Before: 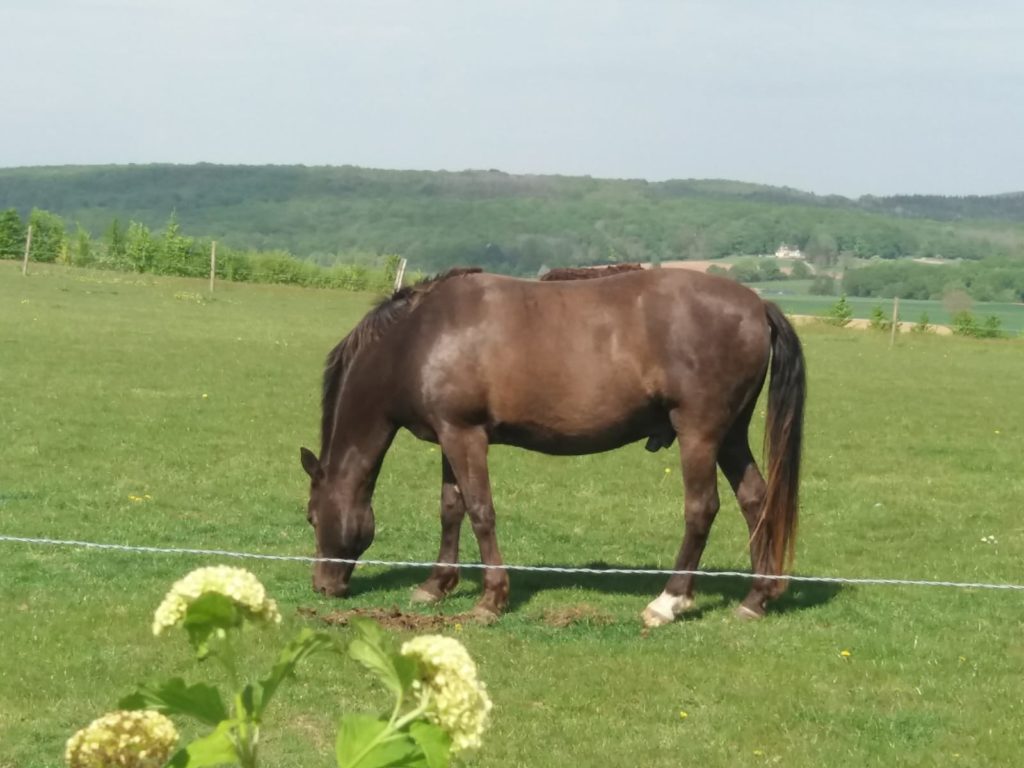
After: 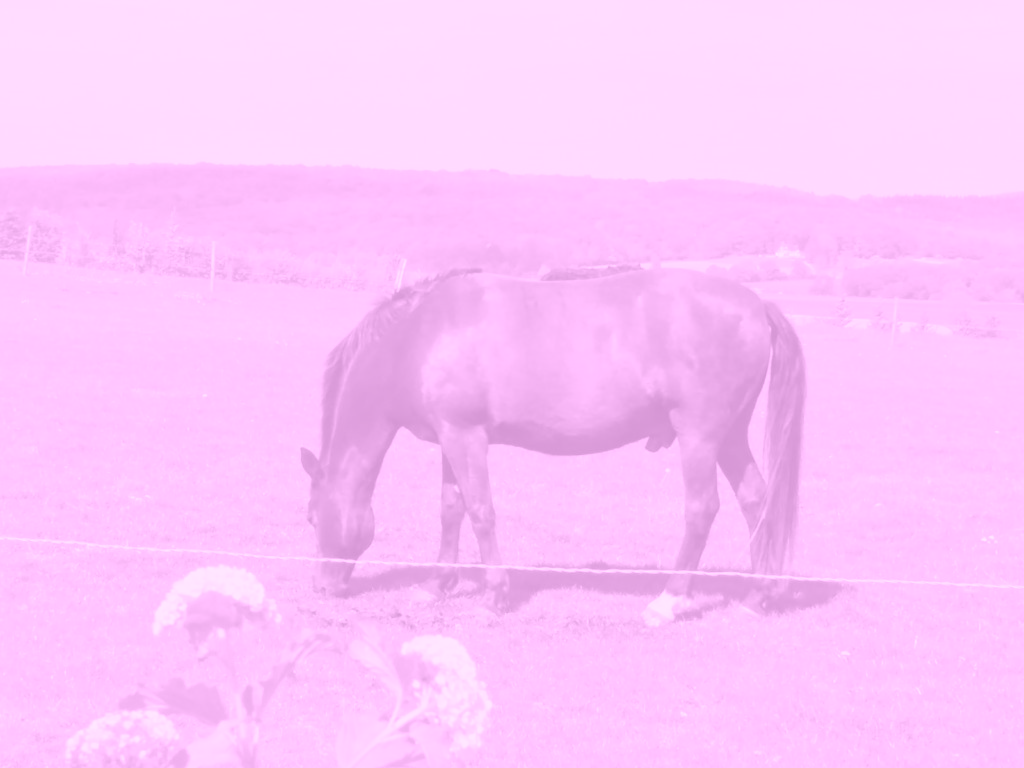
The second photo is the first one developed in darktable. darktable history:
local contrast: mode bilateral grid, contrast 28, coarseness 16, detail 115%, midtone range 0.2
colorize: hue 331.2°, saturation 75%, source mix 30.28%, lightness 70.52%, version 1
